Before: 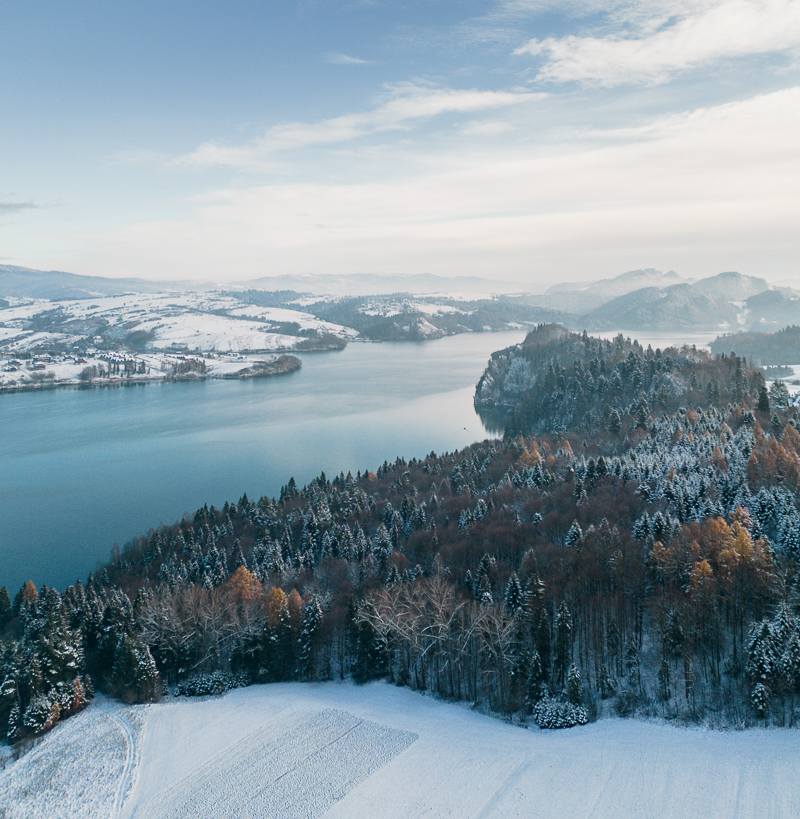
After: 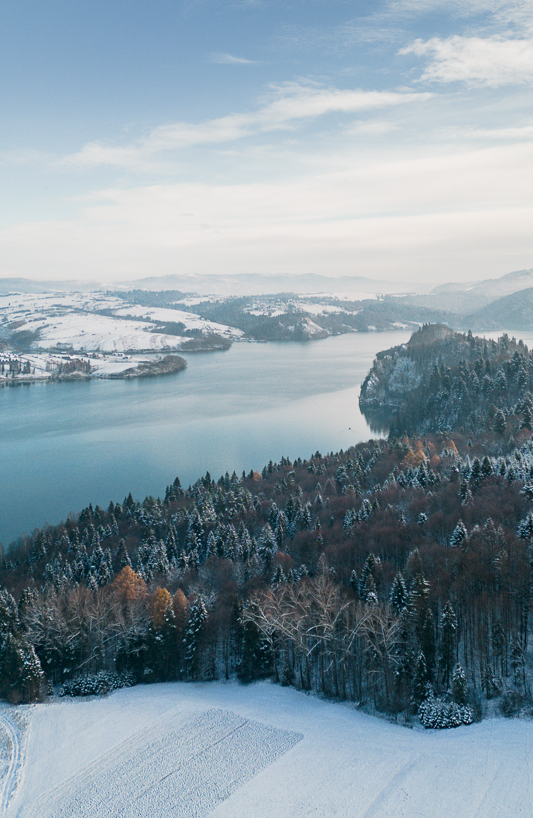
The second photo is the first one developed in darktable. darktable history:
crop and rotate: left 14.387%, right 18.937%
